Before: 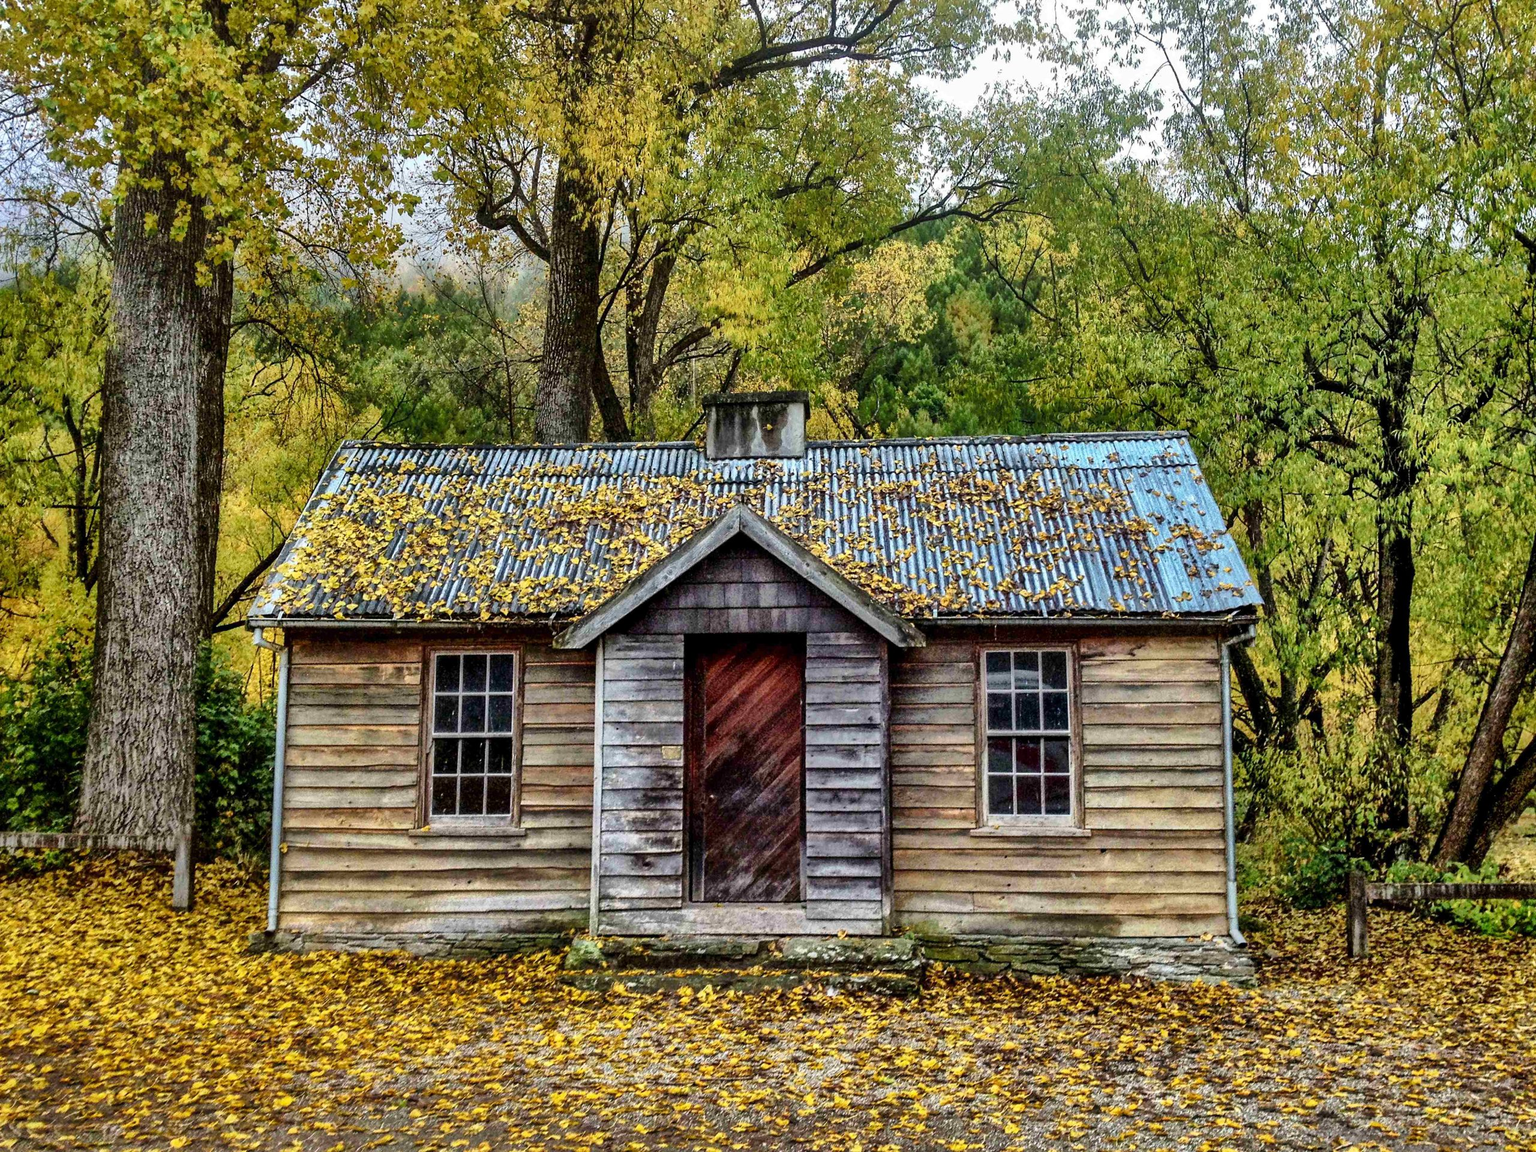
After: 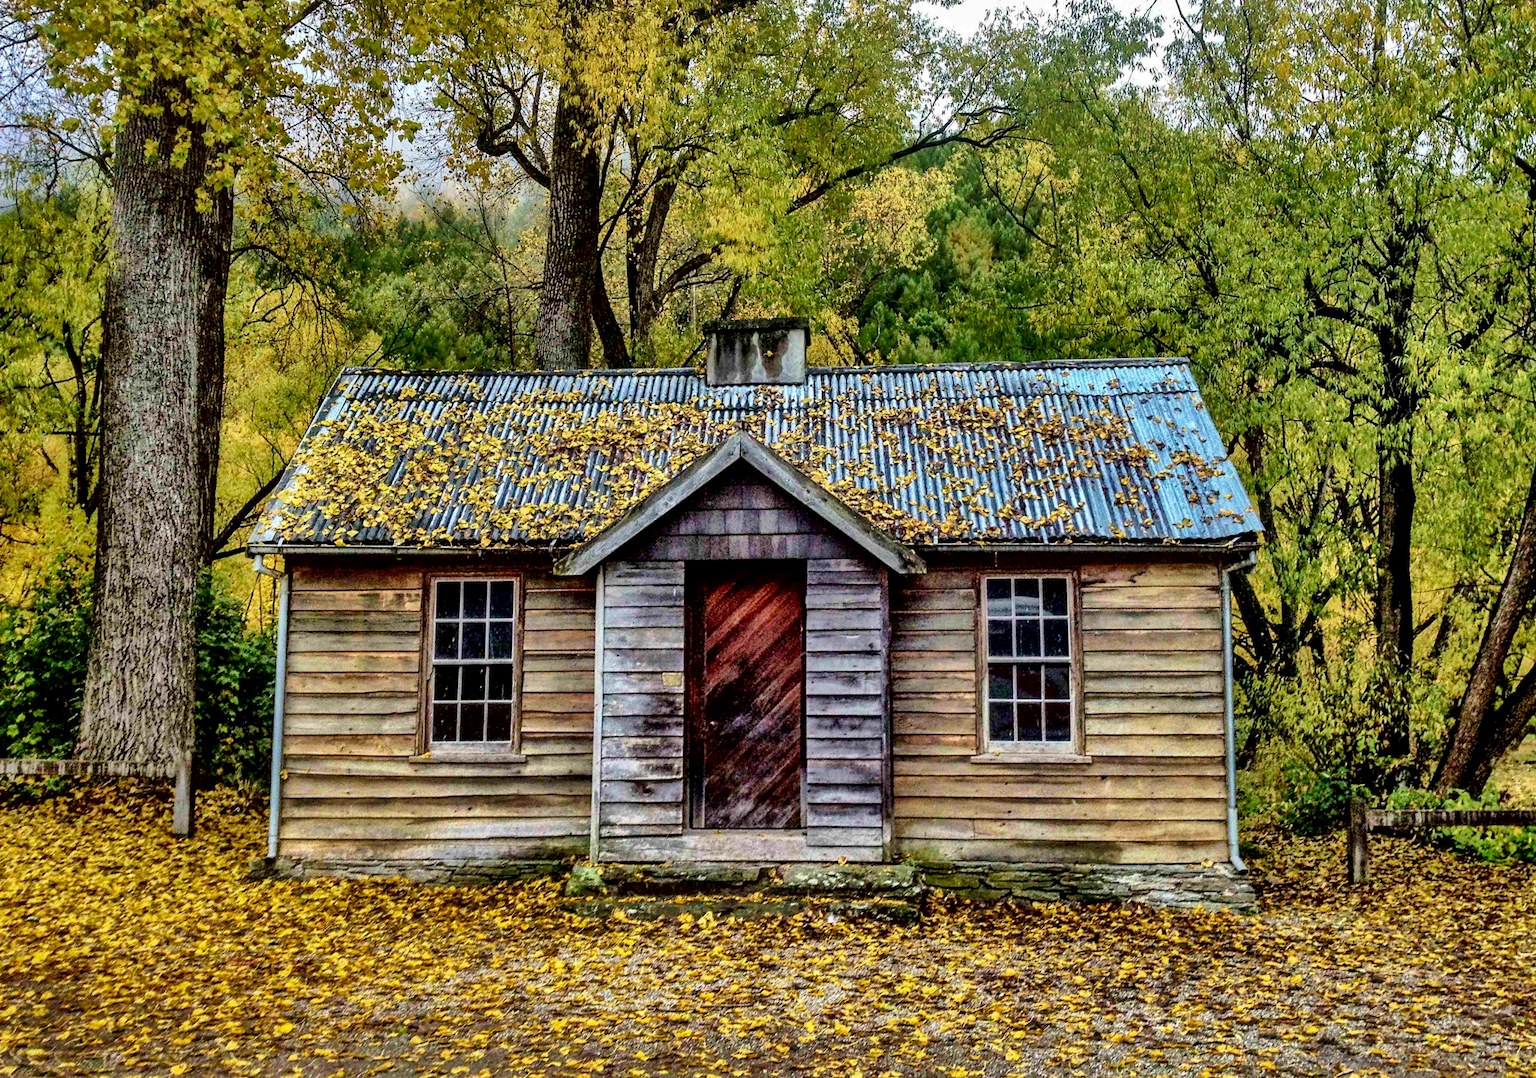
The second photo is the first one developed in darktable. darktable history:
exposure: black level correction 0.01, exposure 0.009 EV, compensate highlight preservation false
velvia: on, module defaults
shadows and highlights: low approximation 0.01, soften with gaussian
crop and rotate: top 6.432%
